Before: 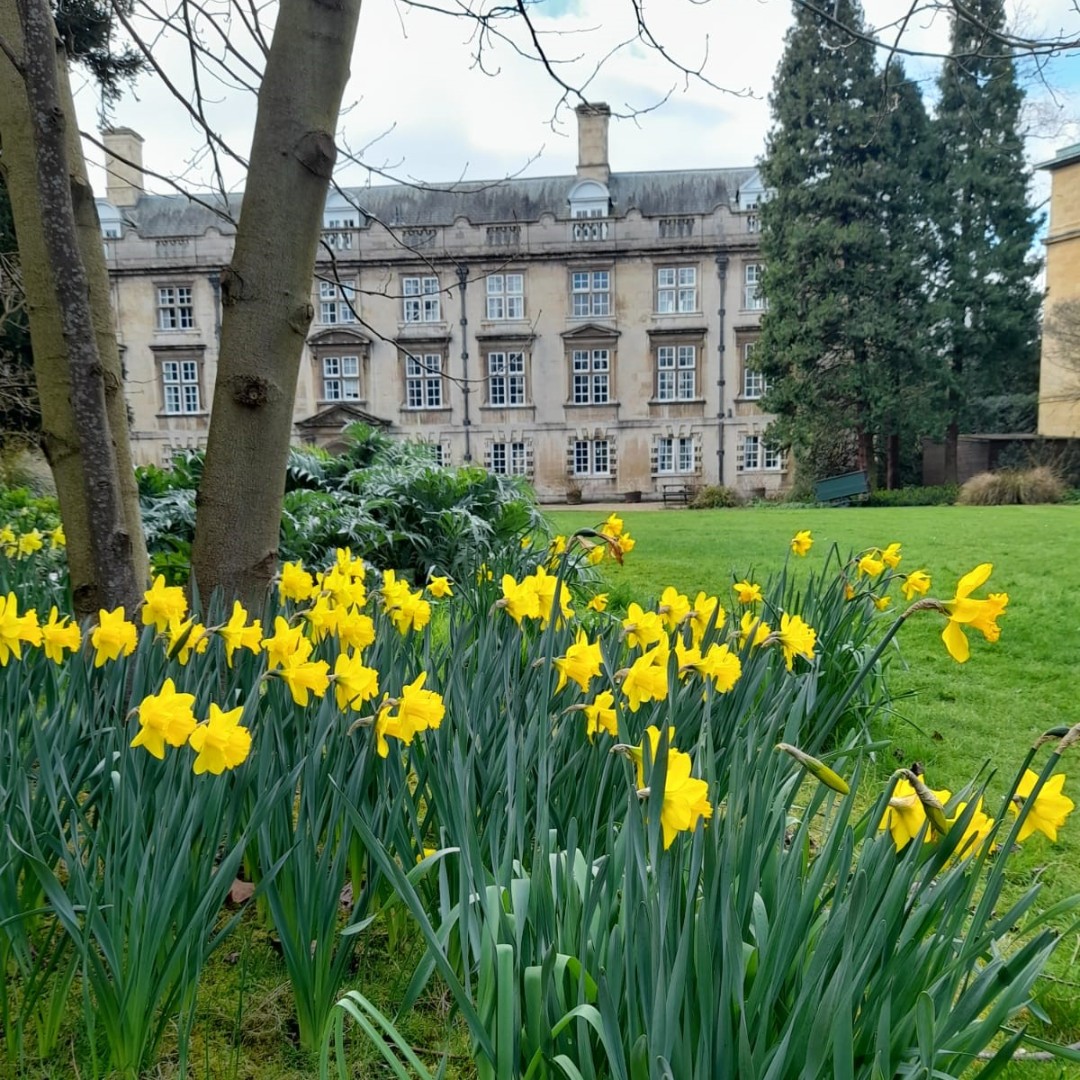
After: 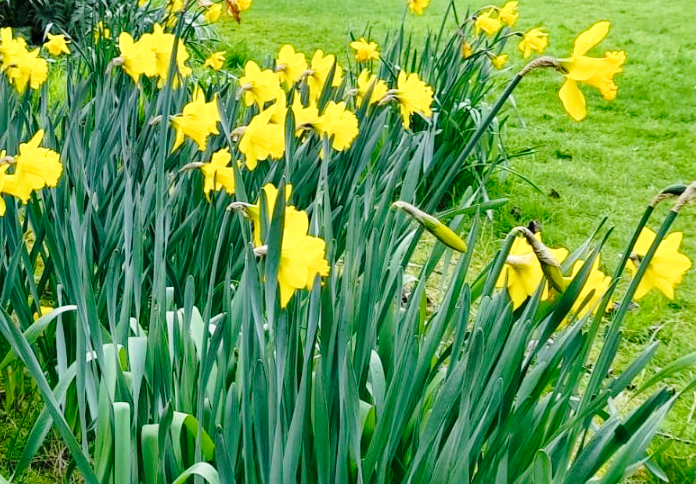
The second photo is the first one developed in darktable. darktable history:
base curve: curves: ch0 [(0, 0) (0.028, 0.03) (0.121, 0.232) (0.46, 0.748) (0.859, 0.968) (1, 1)], preserve colors none
crop and rotate: left 35.509%, top 50.238%, bottom 4.934%
